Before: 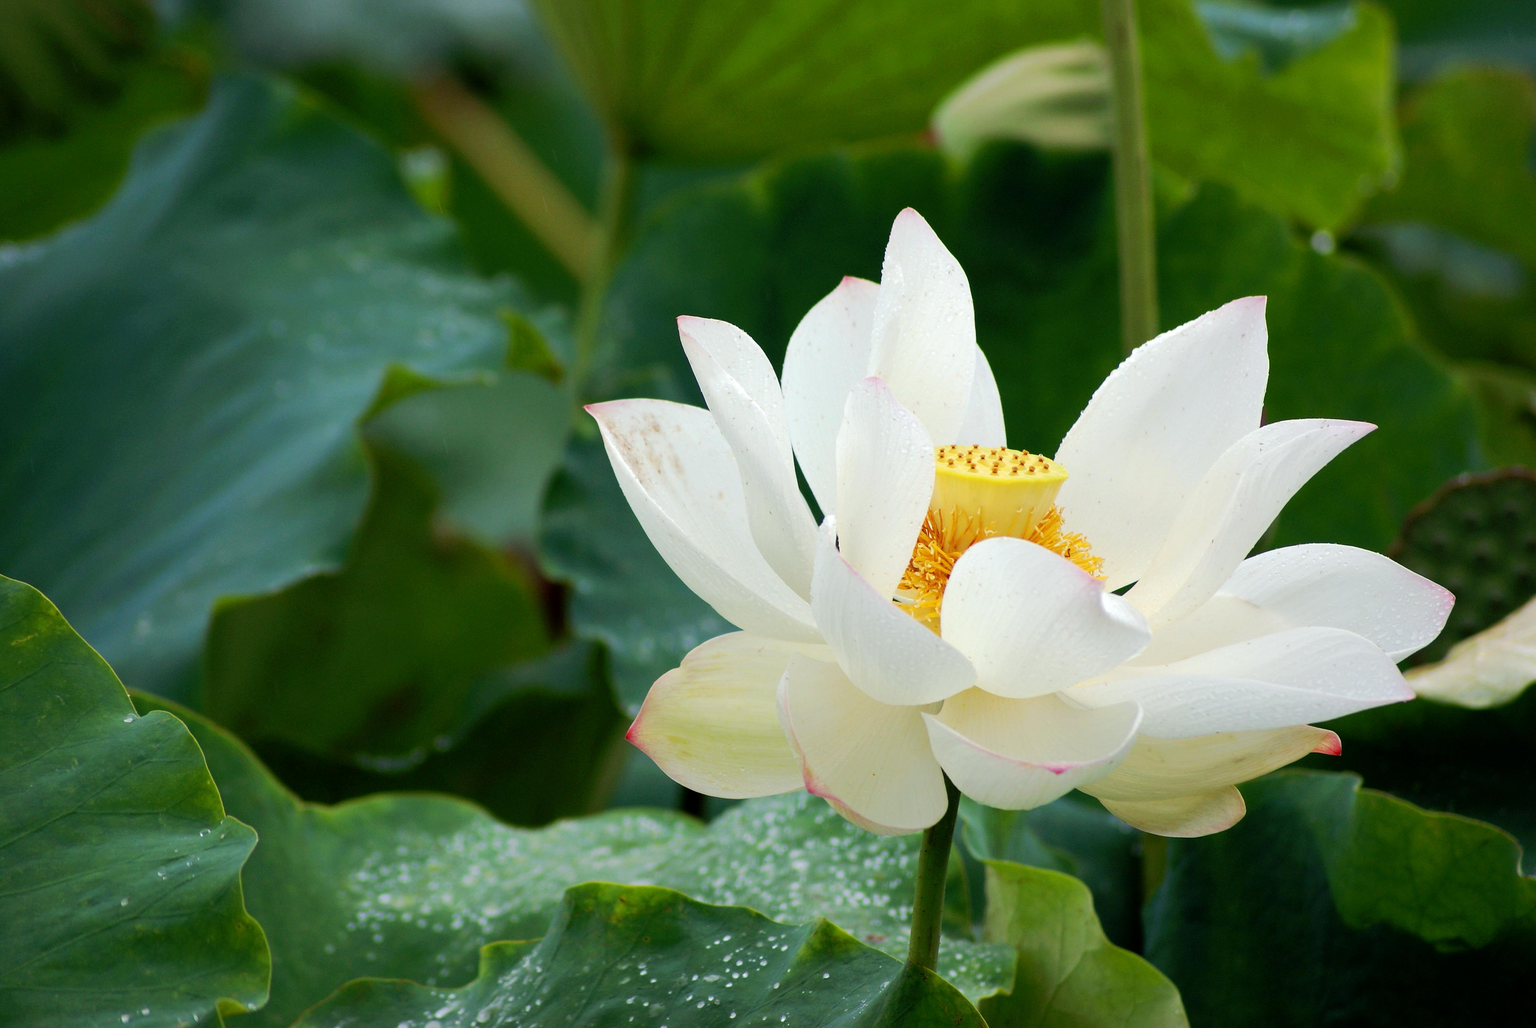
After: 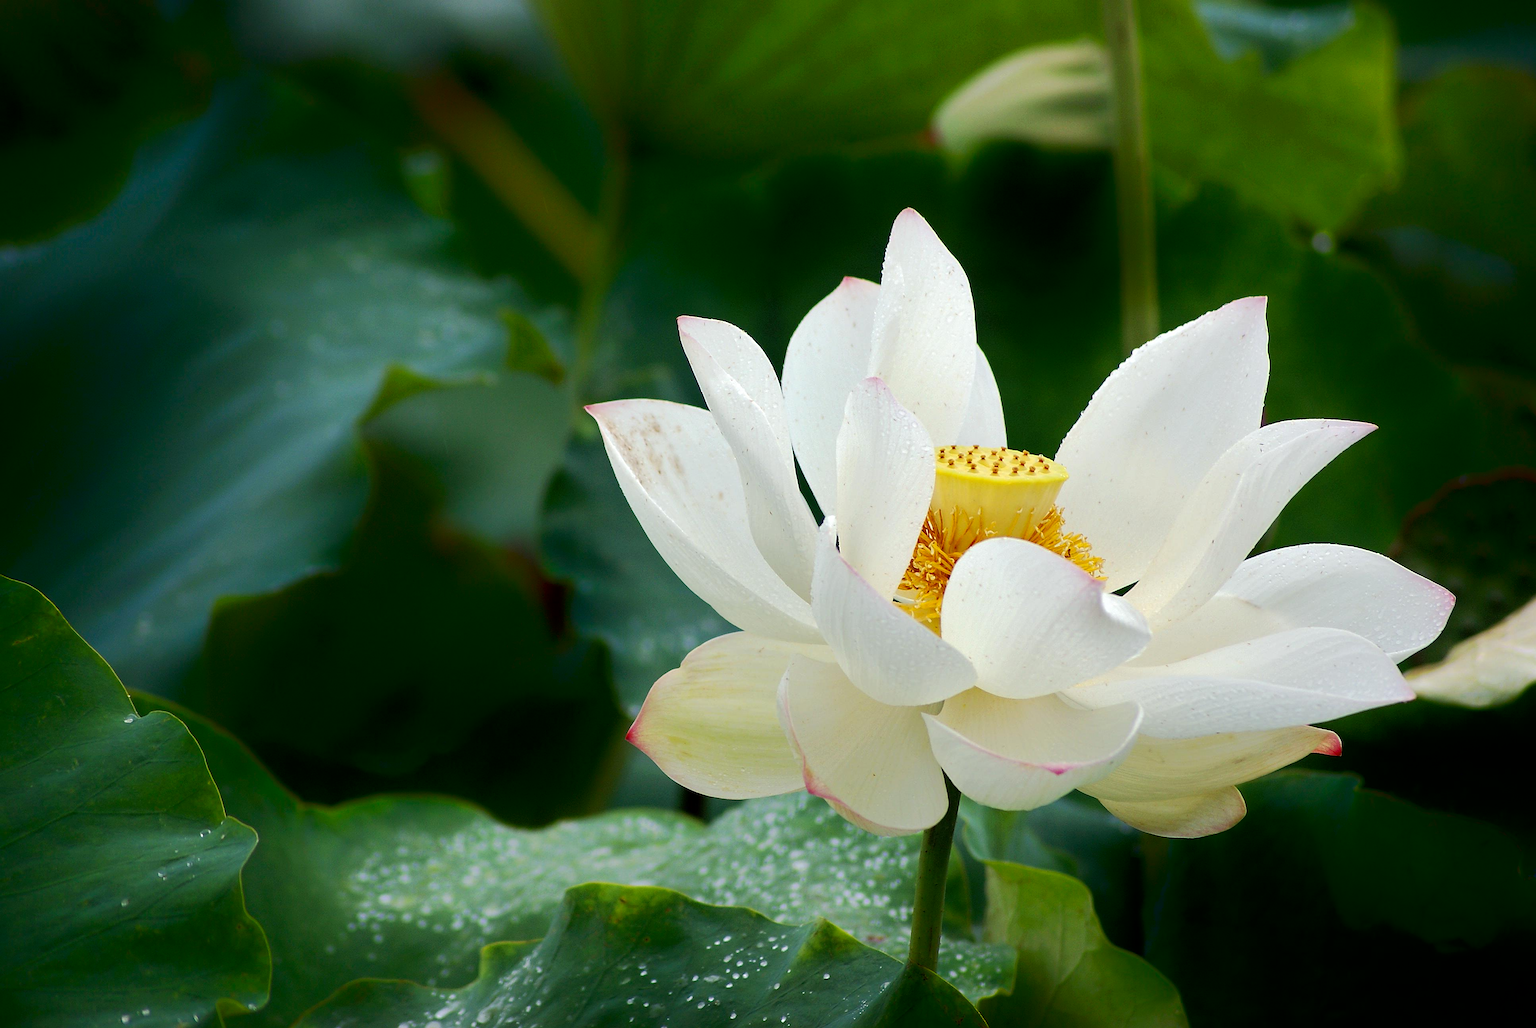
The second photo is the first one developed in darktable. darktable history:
sharpen: on, module defaults
shadows and highlights: shadows -88.72, highlights -37.14, soften with gaussian
